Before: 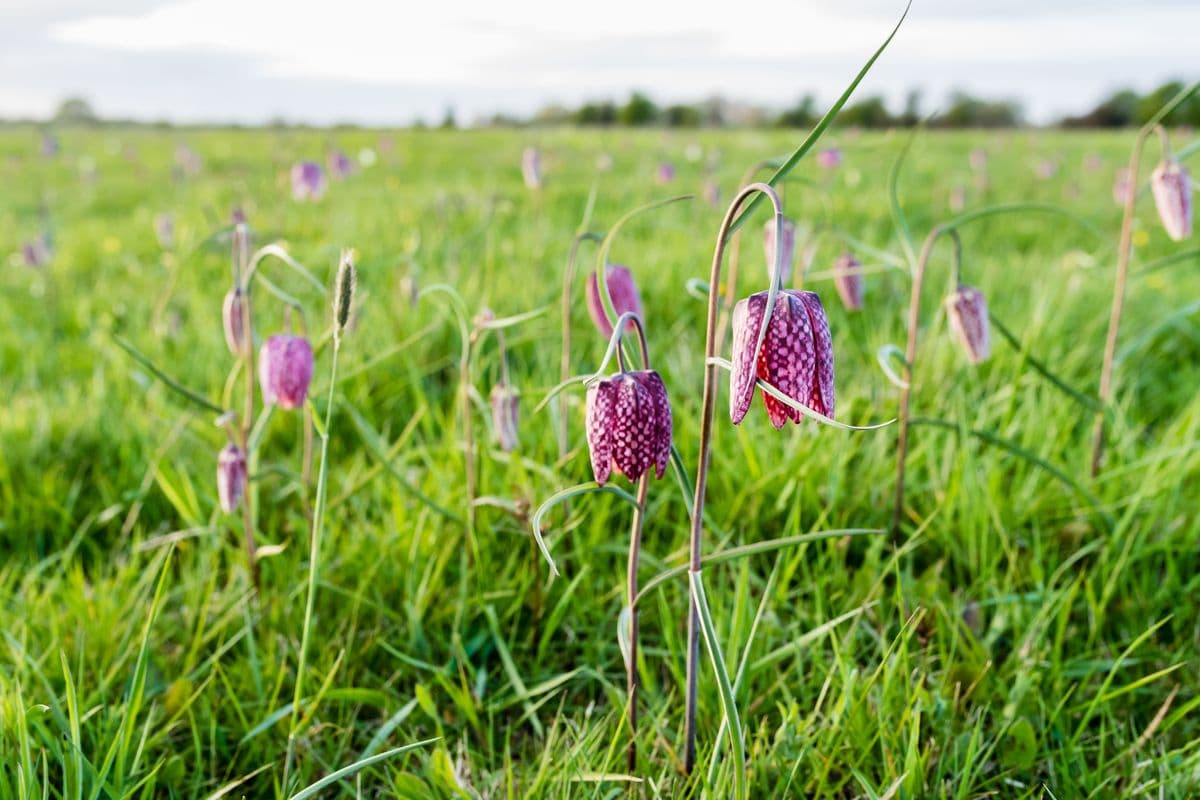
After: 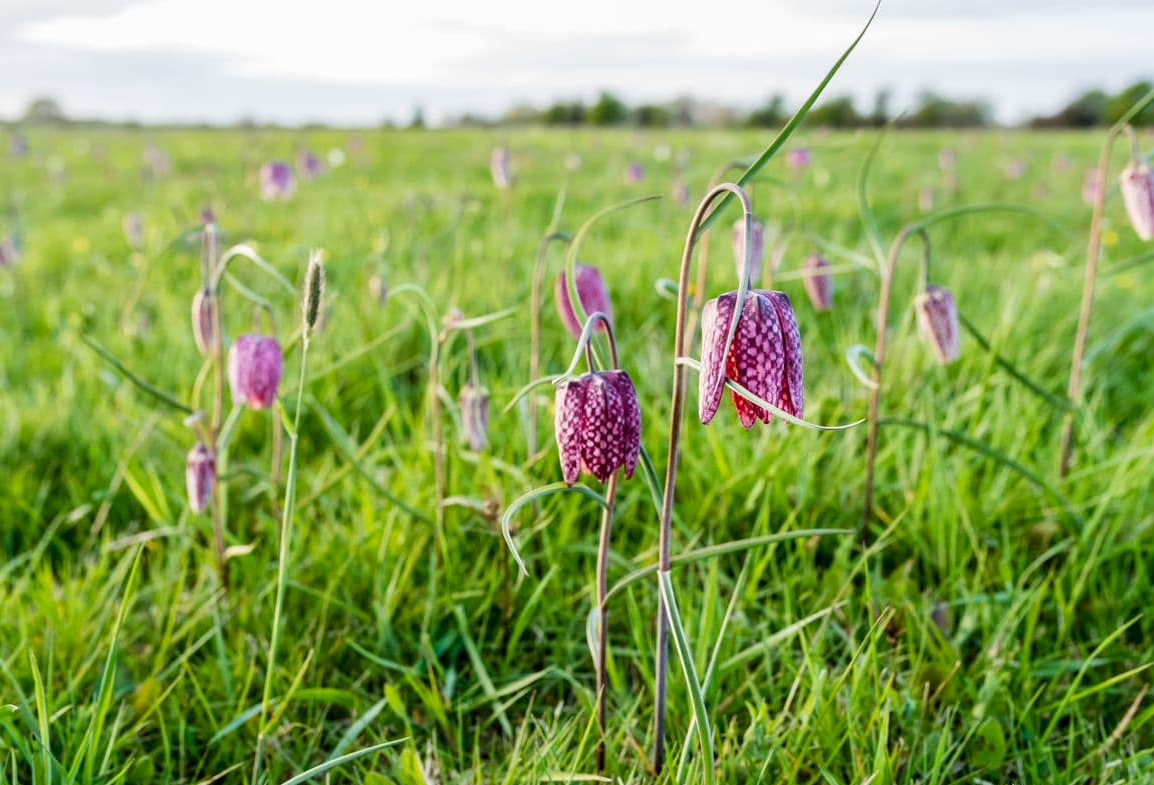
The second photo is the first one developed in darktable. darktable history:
local contrast: detail 110%
exposure: black level correction 0.002, compensate highlight preservation false
crop and rotate: left 2.618%, right 1.145%, bottom 1.772%
